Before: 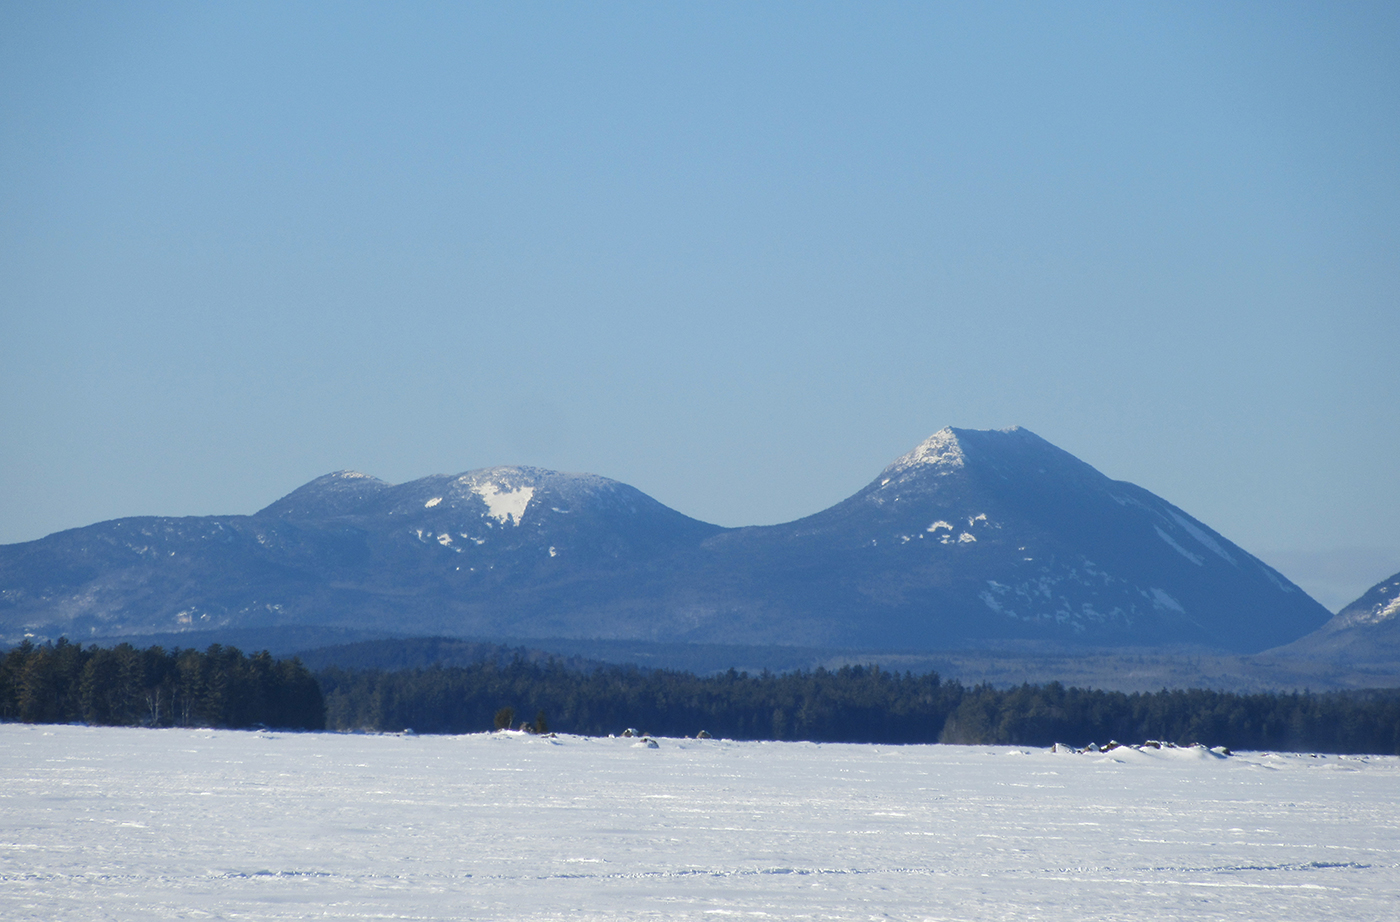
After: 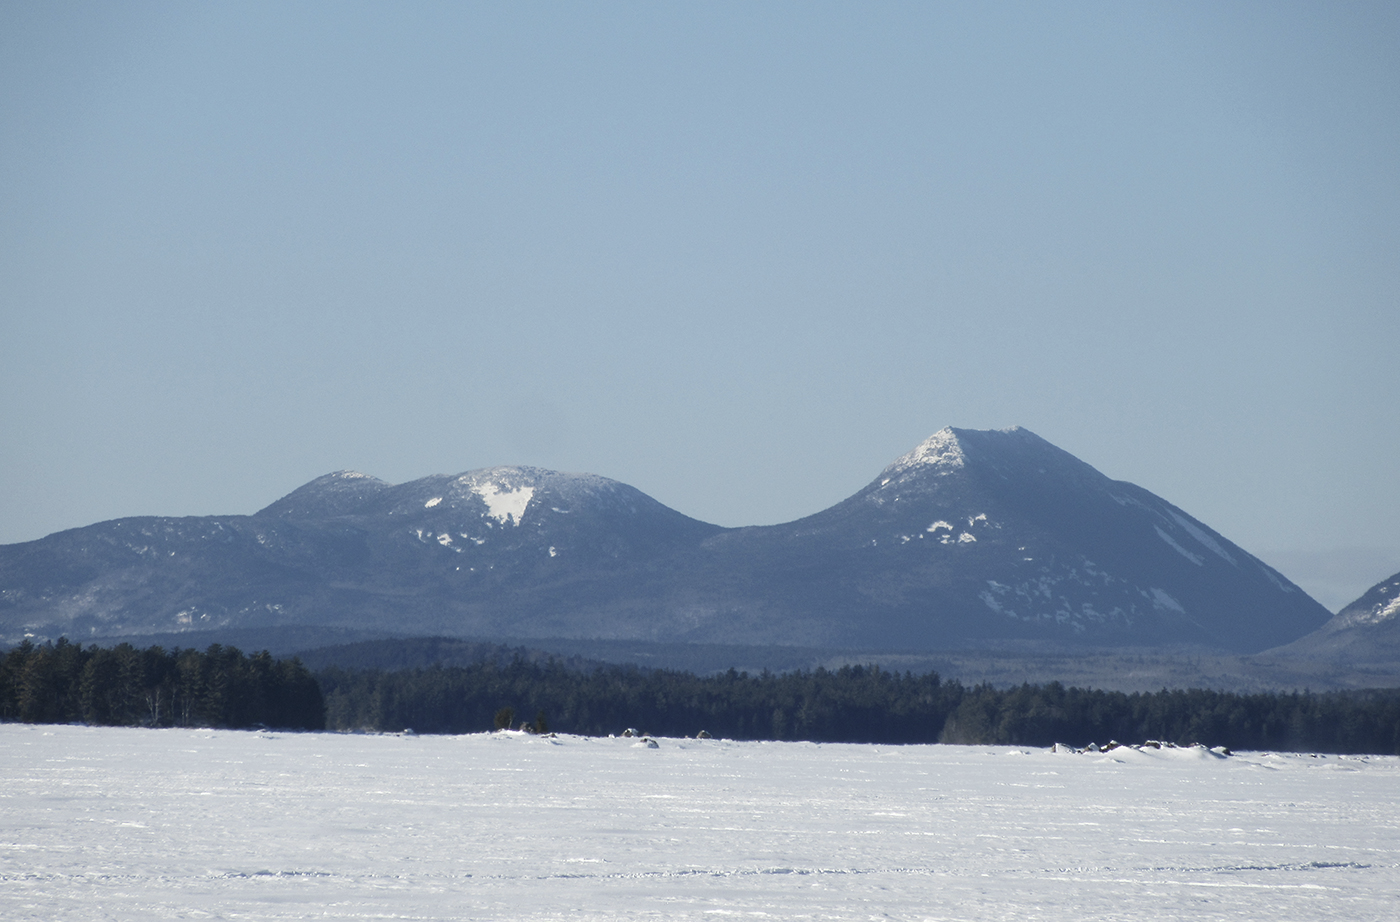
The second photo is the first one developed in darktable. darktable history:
contrast brightness saturation: contrast 0.099, saturation -0.36
